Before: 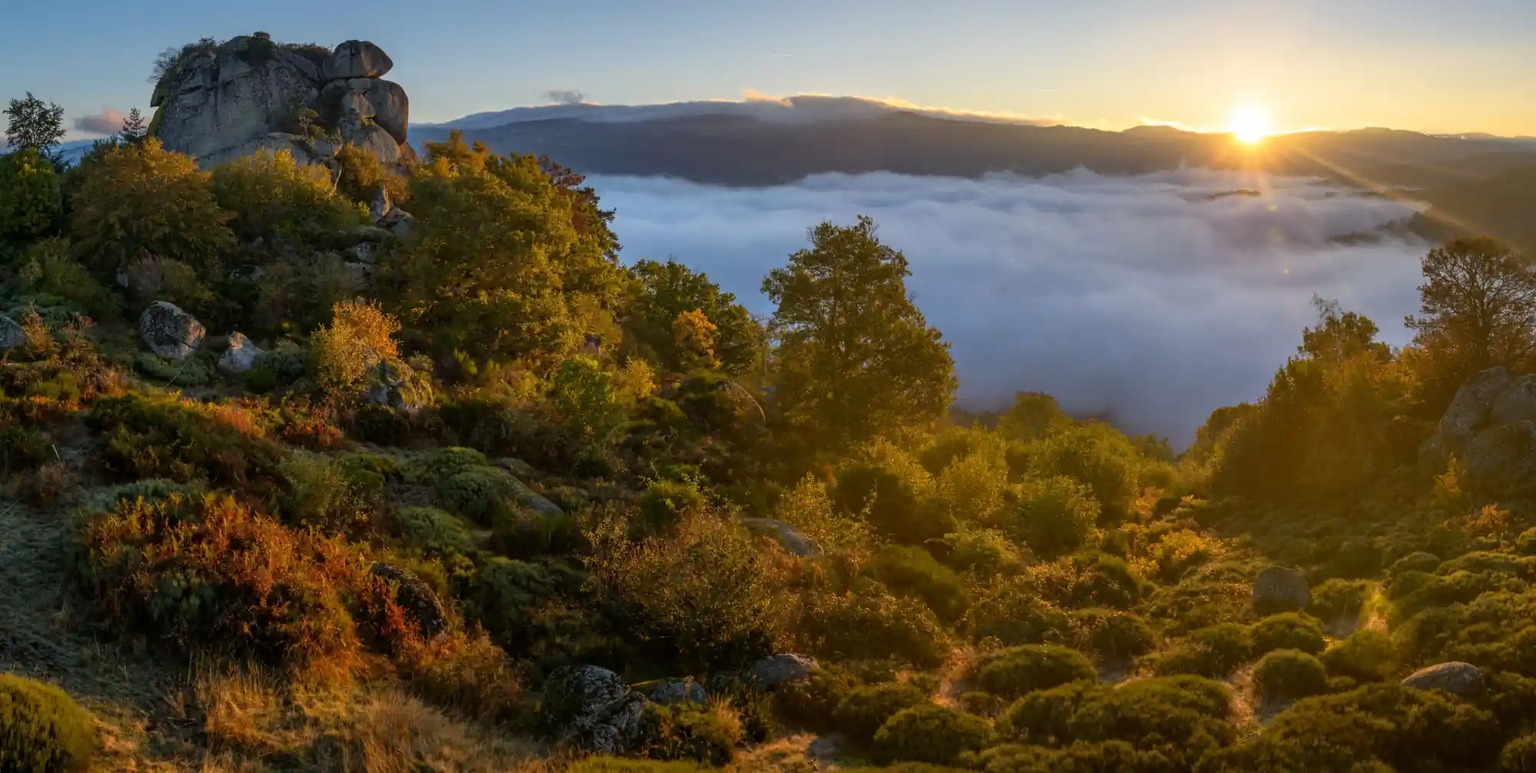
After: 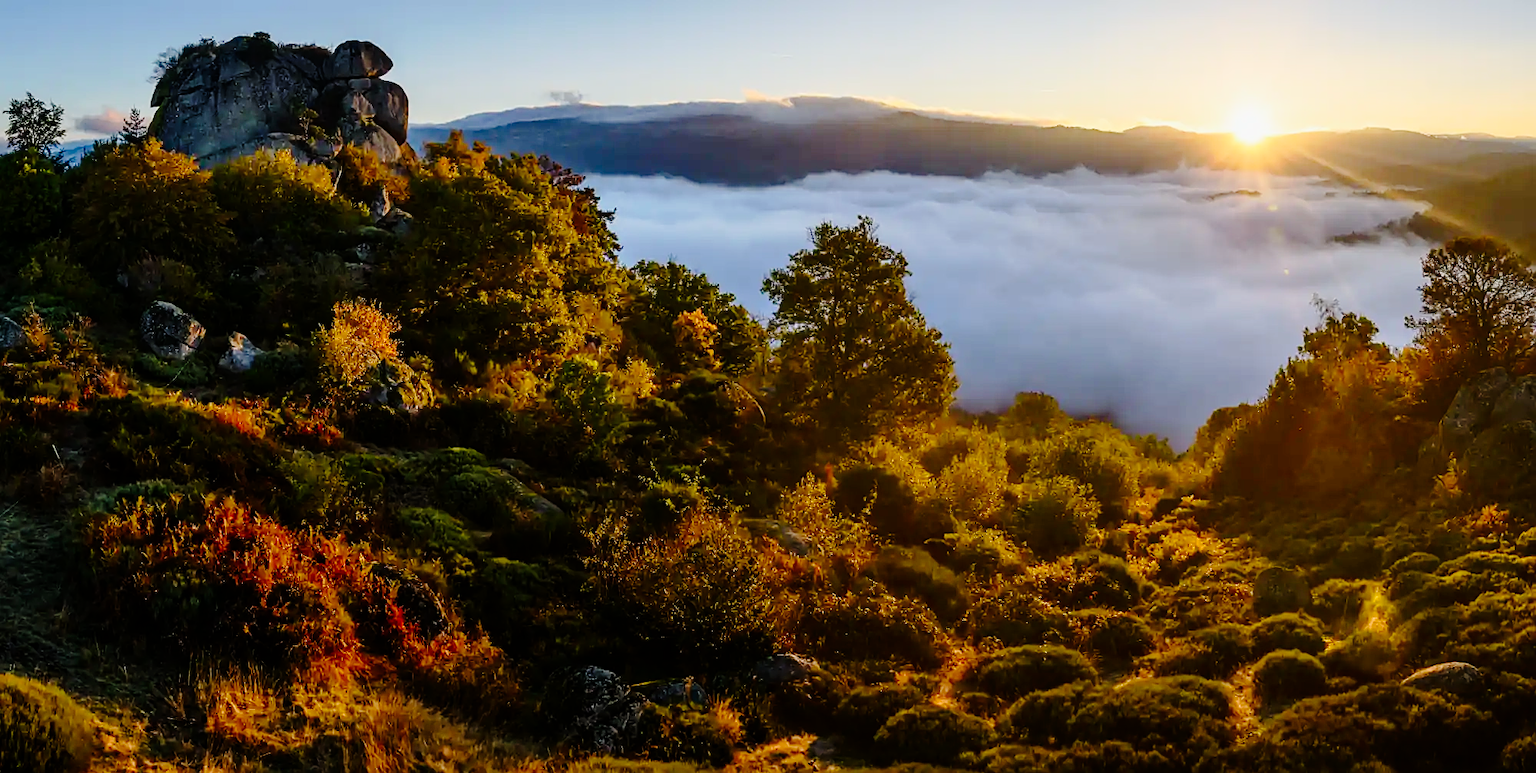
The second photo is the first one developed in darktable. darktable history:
filmic rgb: black relative exposure -9.5 EV, white relative exposure 3.02 EV, hardness 6.12
sharpen: radius 1.967
contrast brightness saturation: contrast 0.15, brightness -0.01, saturation 0.1
tone curve: curves: ch0 [(0, 0) (0.003, 0.001) (0.011, 0.006) (0.025, 0.012) (0.044, 0.018) (0.069, 0.025) (0.1, 0.045) (0.136, 0.074) (0.177, 0.124) (0.224, 0.196) (0.277, 0.289) (0.335, 0.396) (0.399, 0.495) (0.468, 0.585) (0.543, 0.663) (0.623, 0.728) (0.709, 0.808) (0.801, 0.87) (0.898, 0.932) (1, 1)], preserve colors none
